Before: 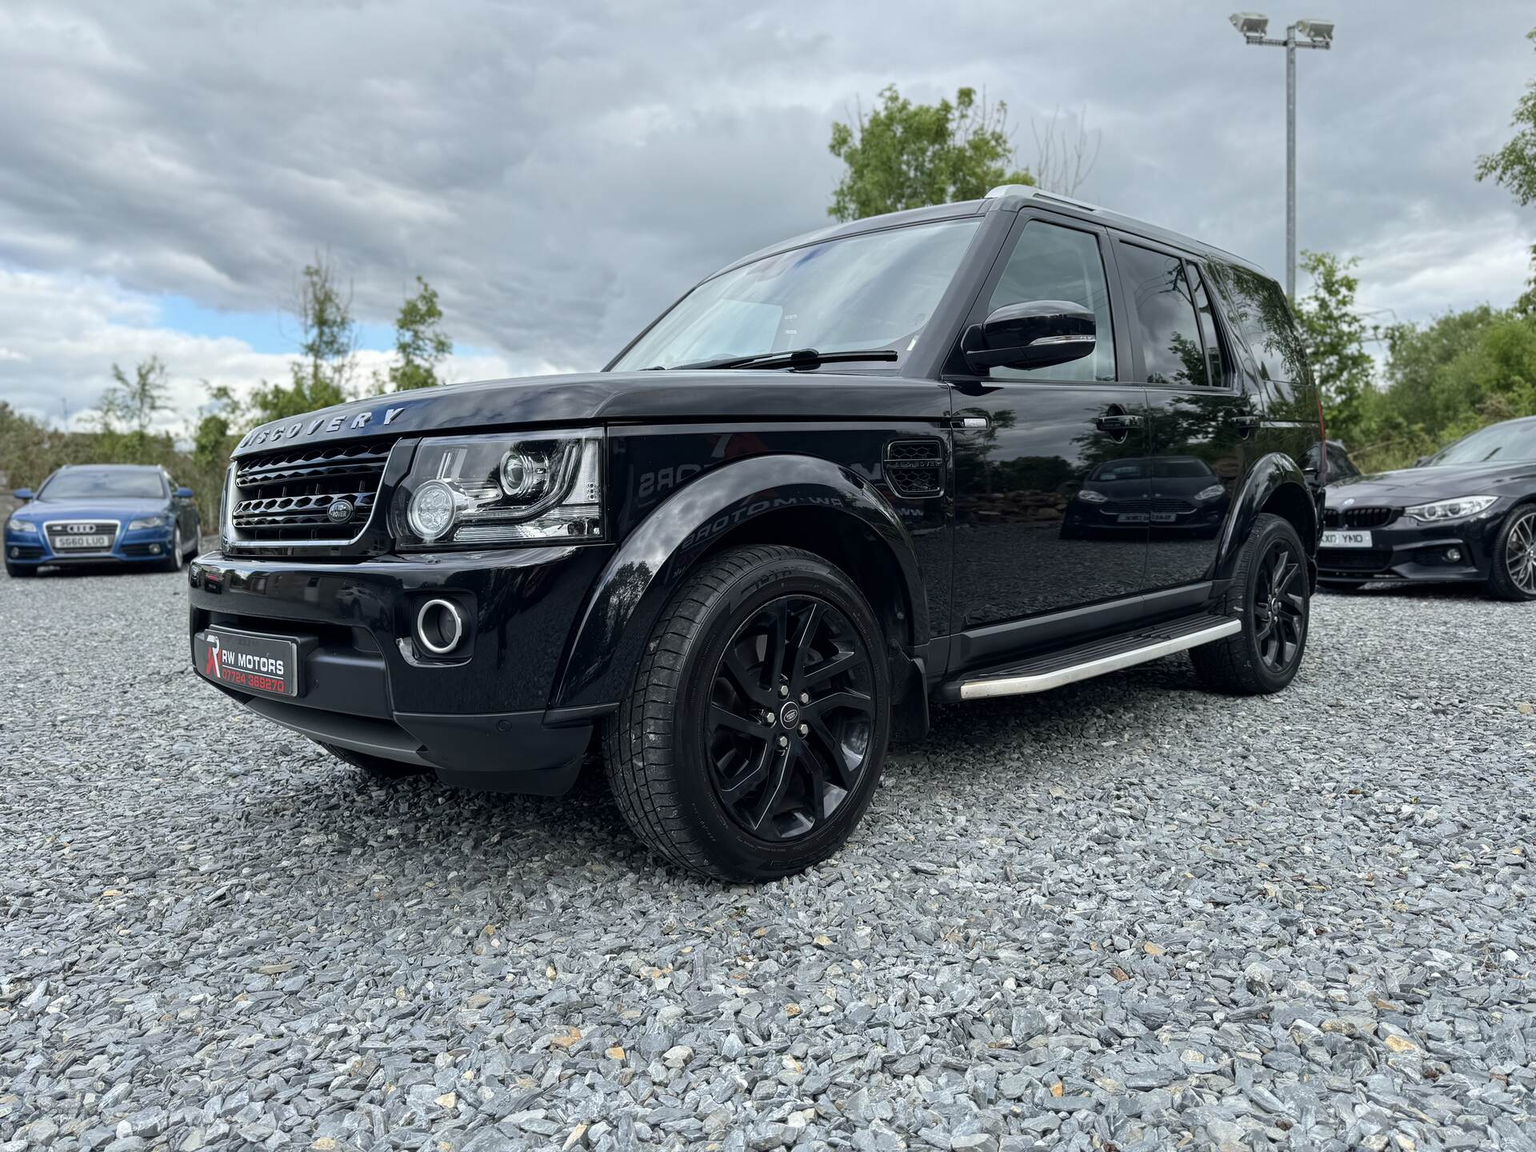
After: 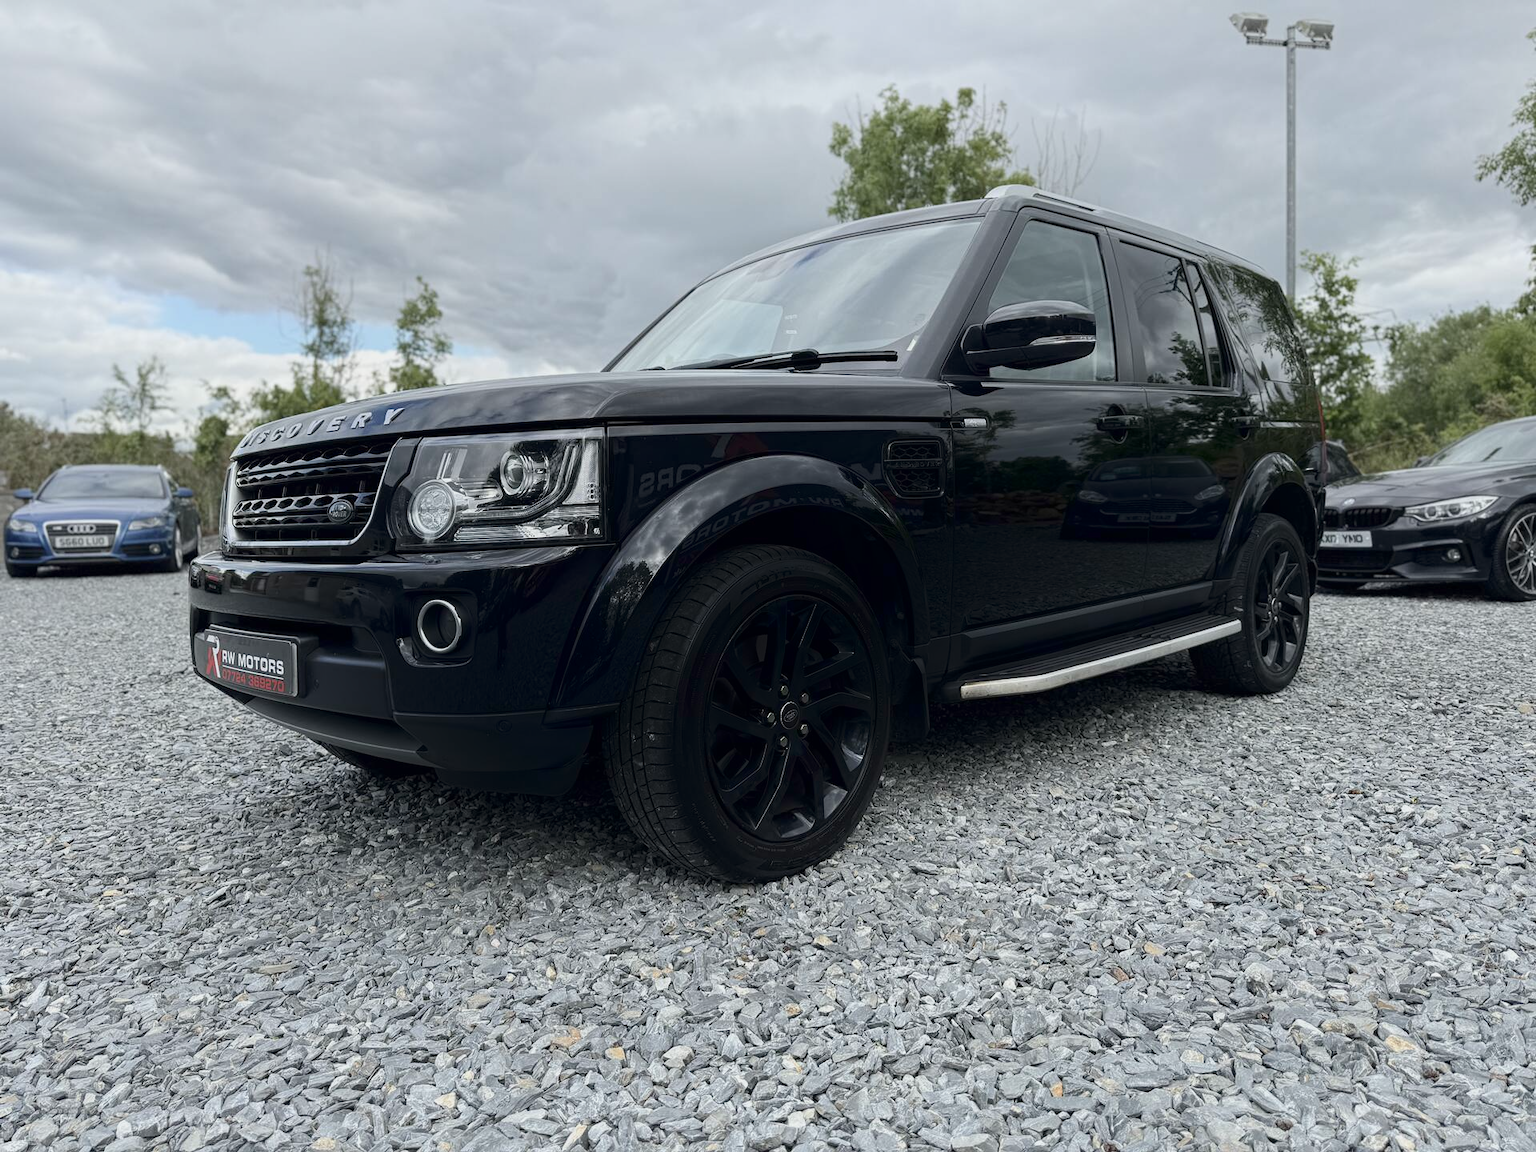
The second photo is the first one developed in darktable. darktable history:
shadows and highlights: shadows -68.99, highlights 36.95, soften with gaussian
color balance rgb: linear chroma grading › global chroma 7.637%, perceptual saturation grading › global saturation -0.104%, contrast -10.164%
contrast brightness saturation: contrast 0.101, saturation -0.294
